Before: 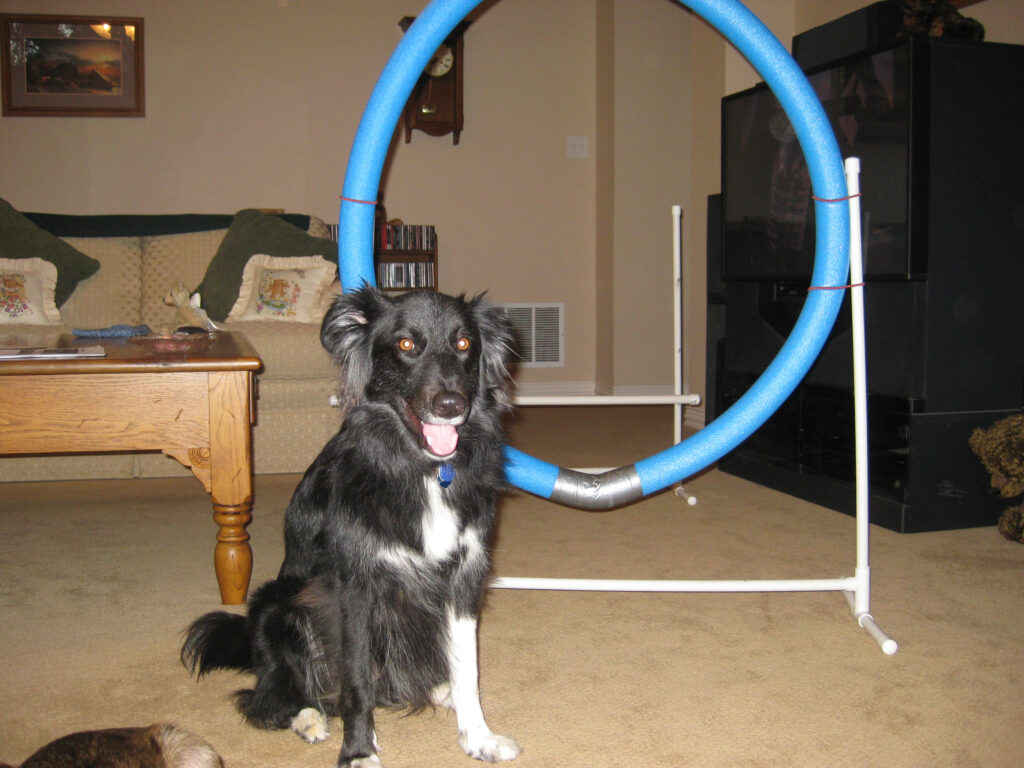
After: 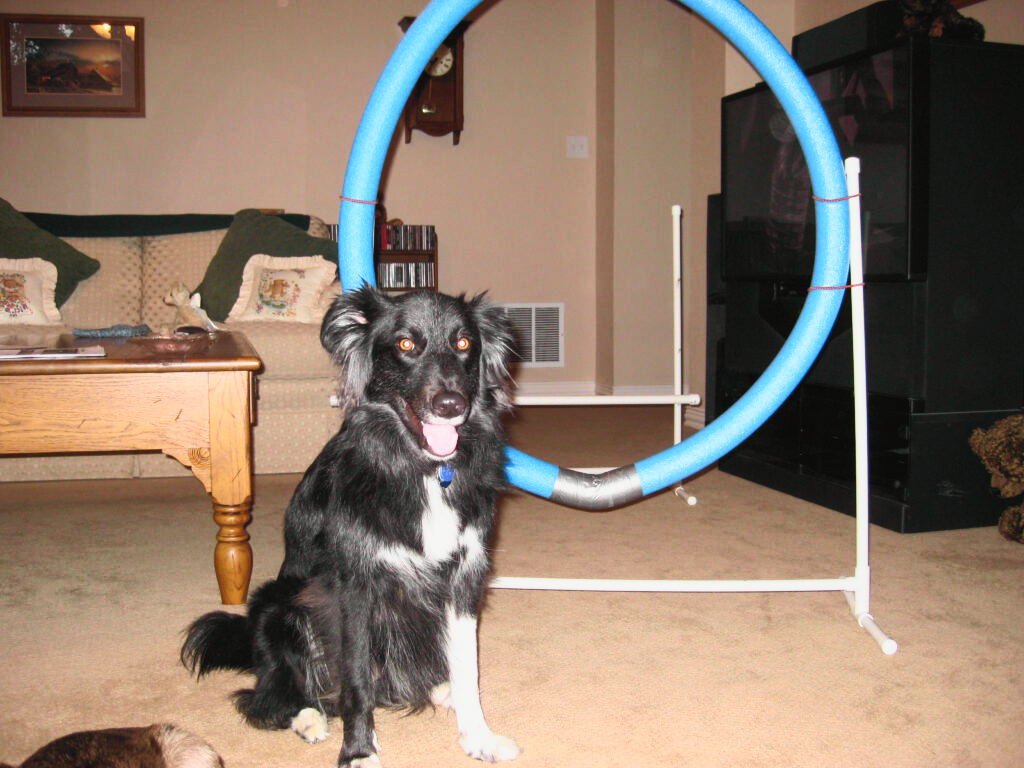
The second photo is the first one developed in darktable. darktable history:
tone curve: curves: ch0 [(0, 0.026) (0.172, 0.194) (0.398, 0.437) (0.469, 0.544) (0.612, 0.741) (0.845, 0.926) (1, 0.968)]; ch1 [(0, 0) (0.437, 0.453) (0.472, 0.467) (0.502, 0.502) (0.531, 0.546) (0.574, 0.583) (0.617, 0.64) (0.699, 0.749) (0.859, 0.919) (1, 1)]; ch2 [(0, 0) (0.33, 0.301) (0.421, 0.443) (0.476, 0.502) (0.511, 0.504) (0.553, 0.553) (0.595, 0.586) (0.664, 0.664) (1, 1)], color space Lab, independent channels, preserve colors none
